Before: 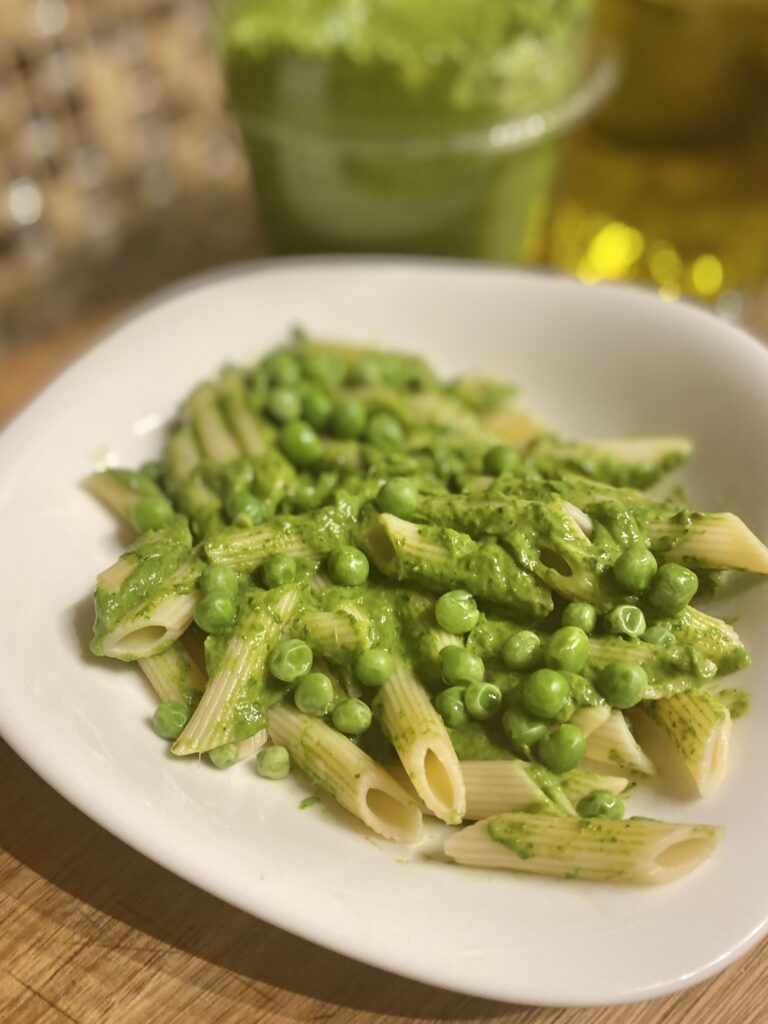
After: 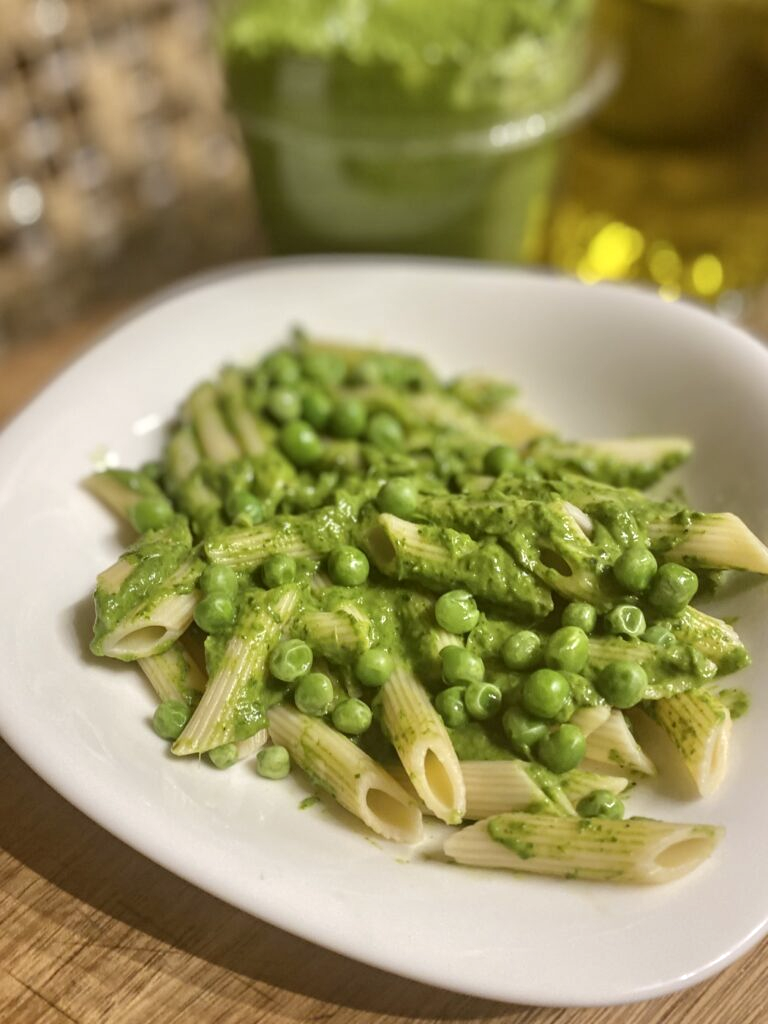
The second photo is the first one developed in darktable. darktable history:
local contrast: on, module defaults
white balance: red 0.983, blue 1.036
